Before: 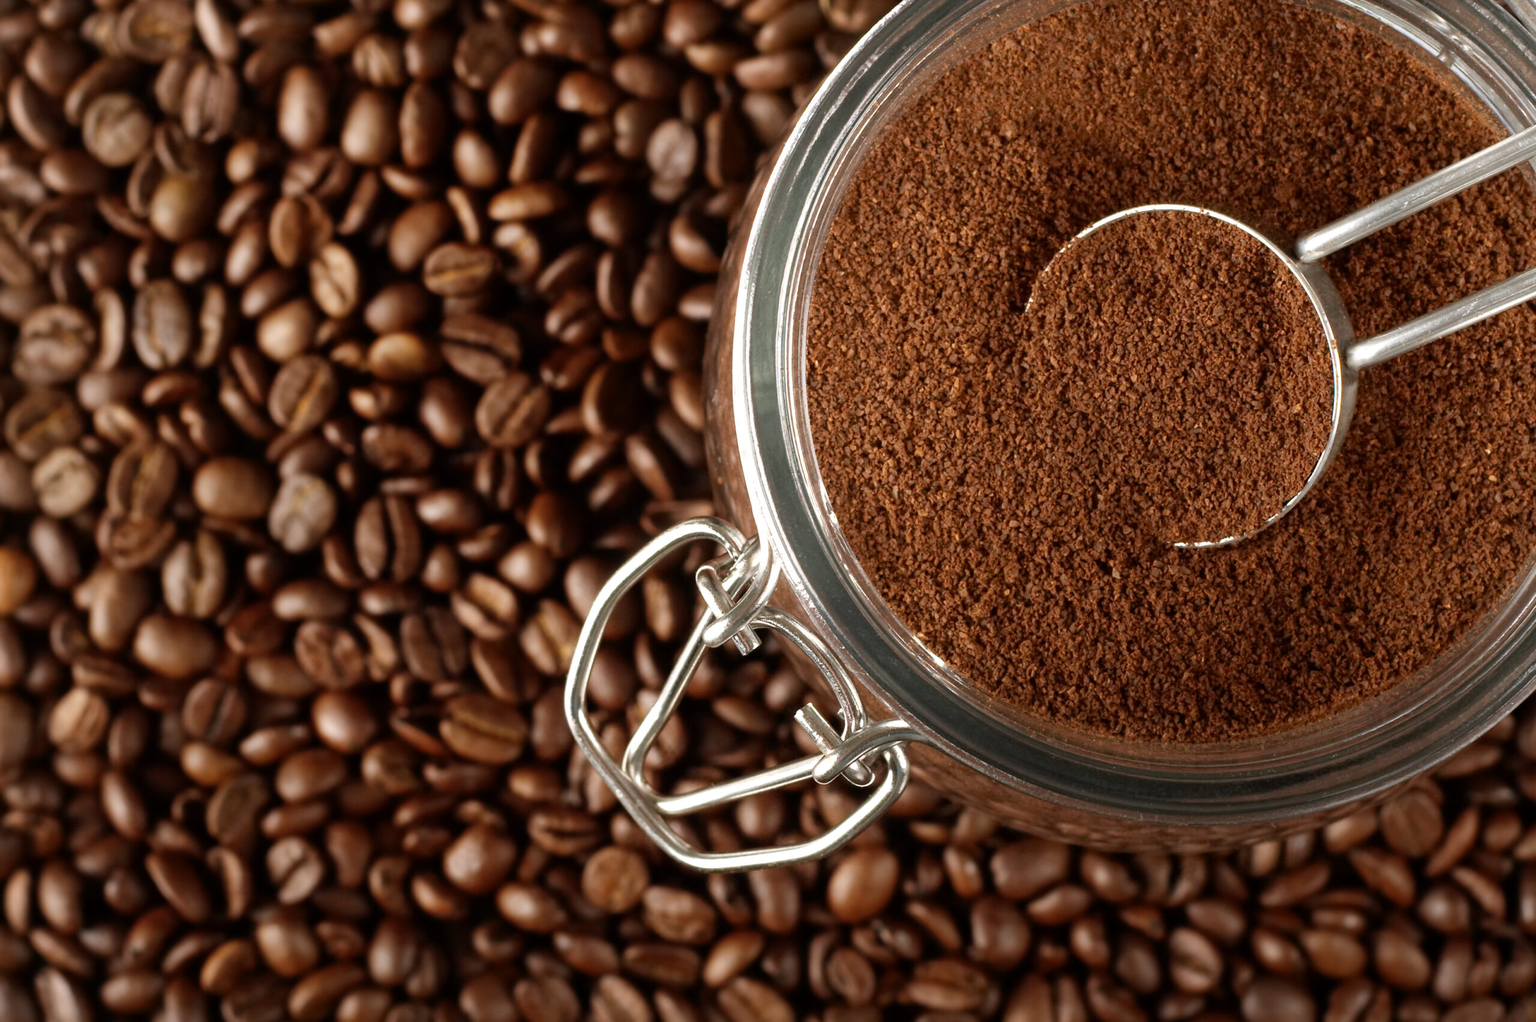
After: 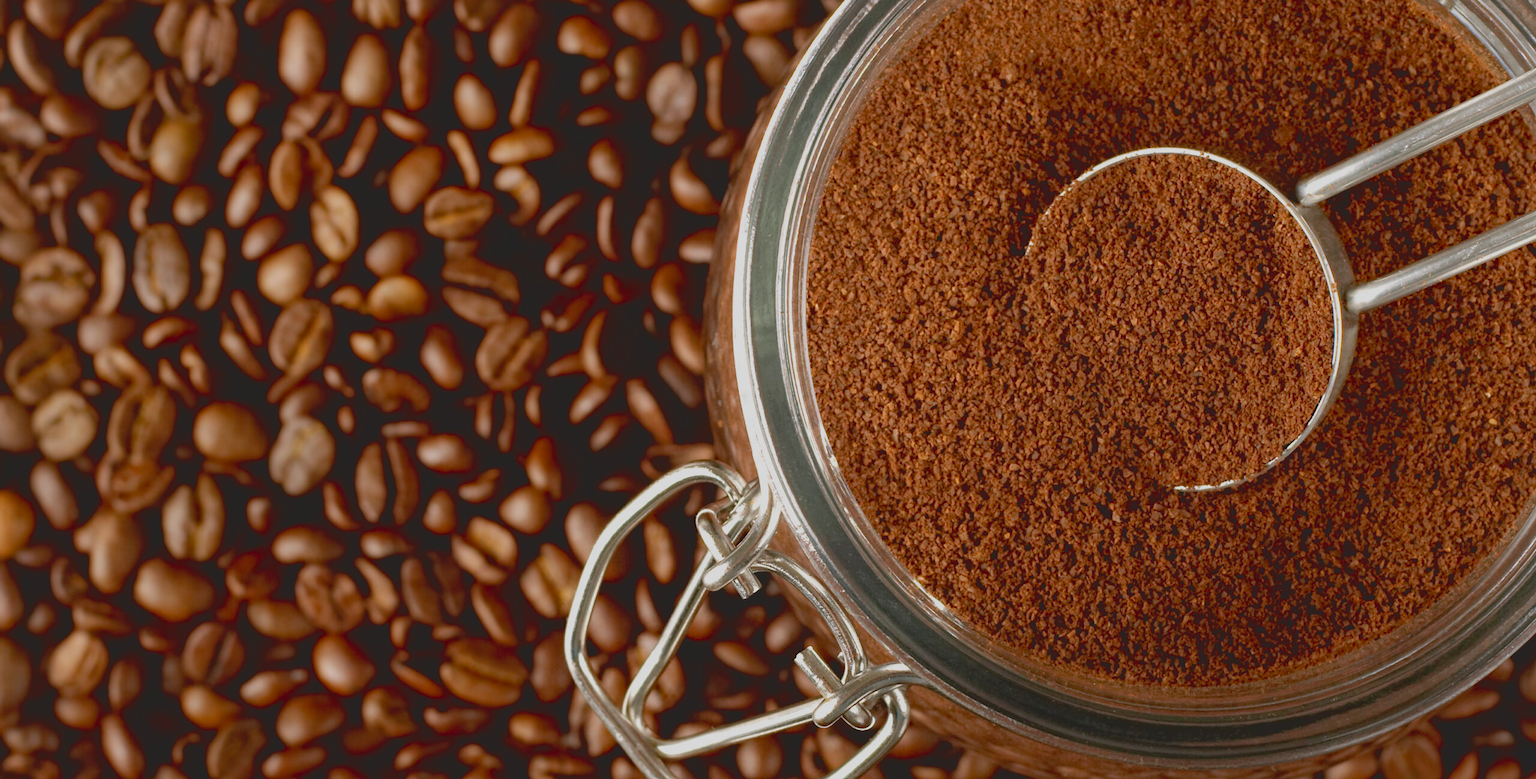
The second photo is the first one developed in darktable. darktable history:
crop: top 5.589%, bottom 18.13%
exposure: black level correction 0.011, compensate highlight preservation false
haze removal: compatibility mode true, adaptive false
contrast brightness saturation: contrast -0.276
